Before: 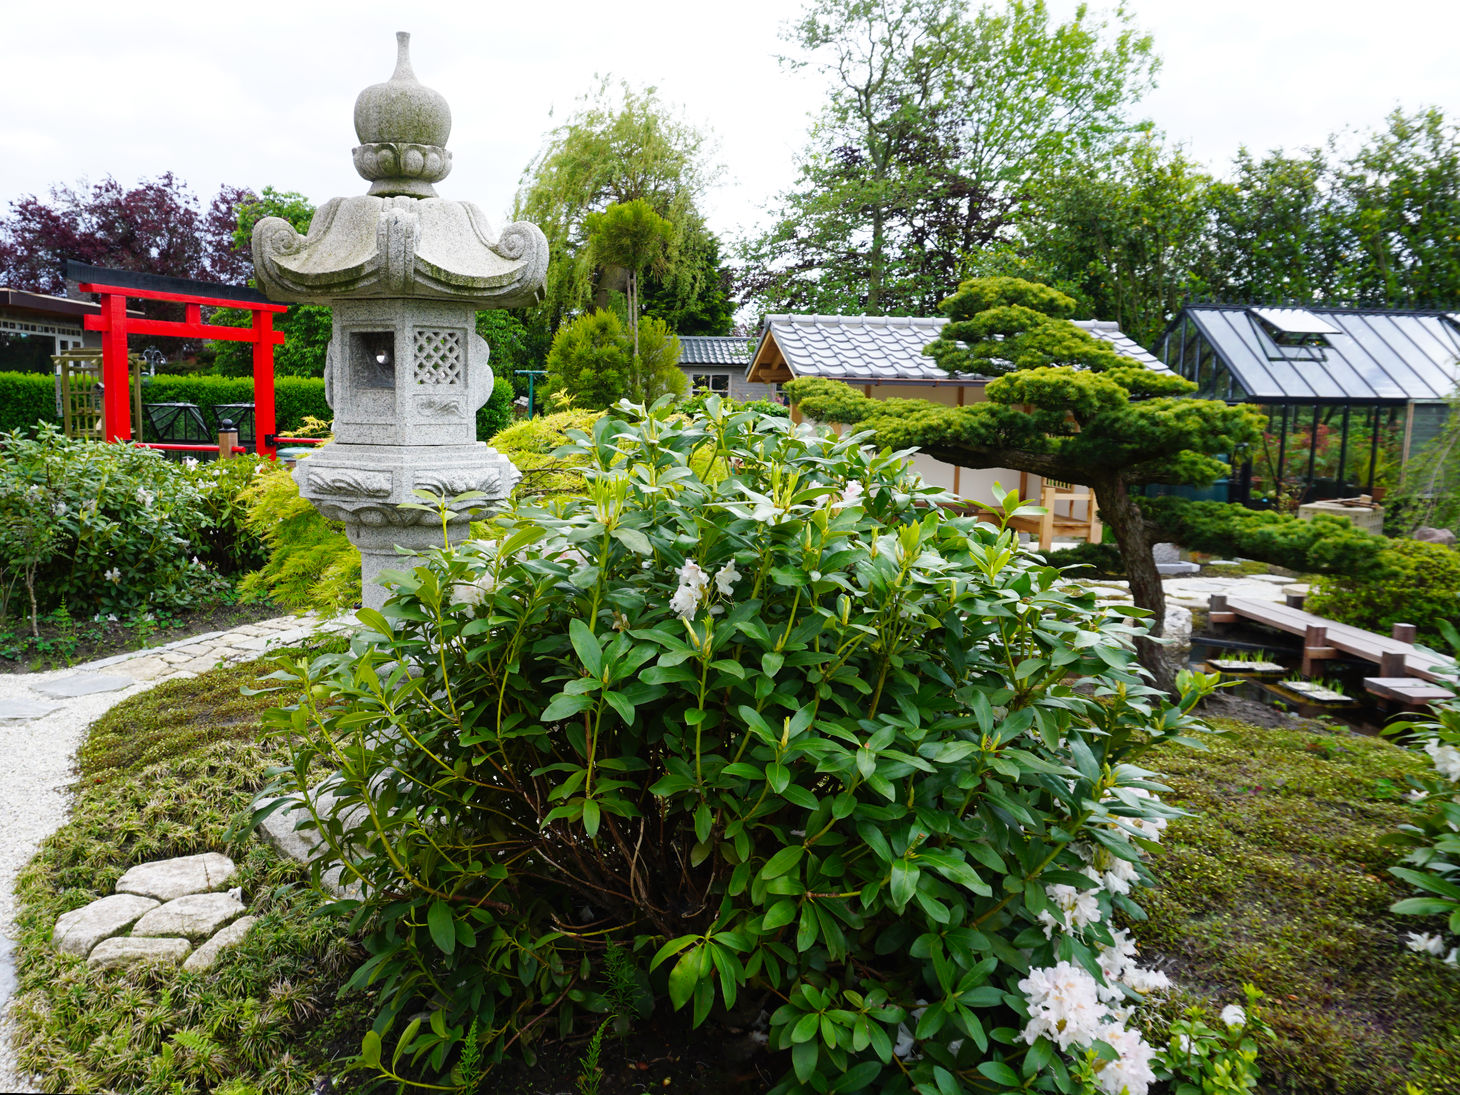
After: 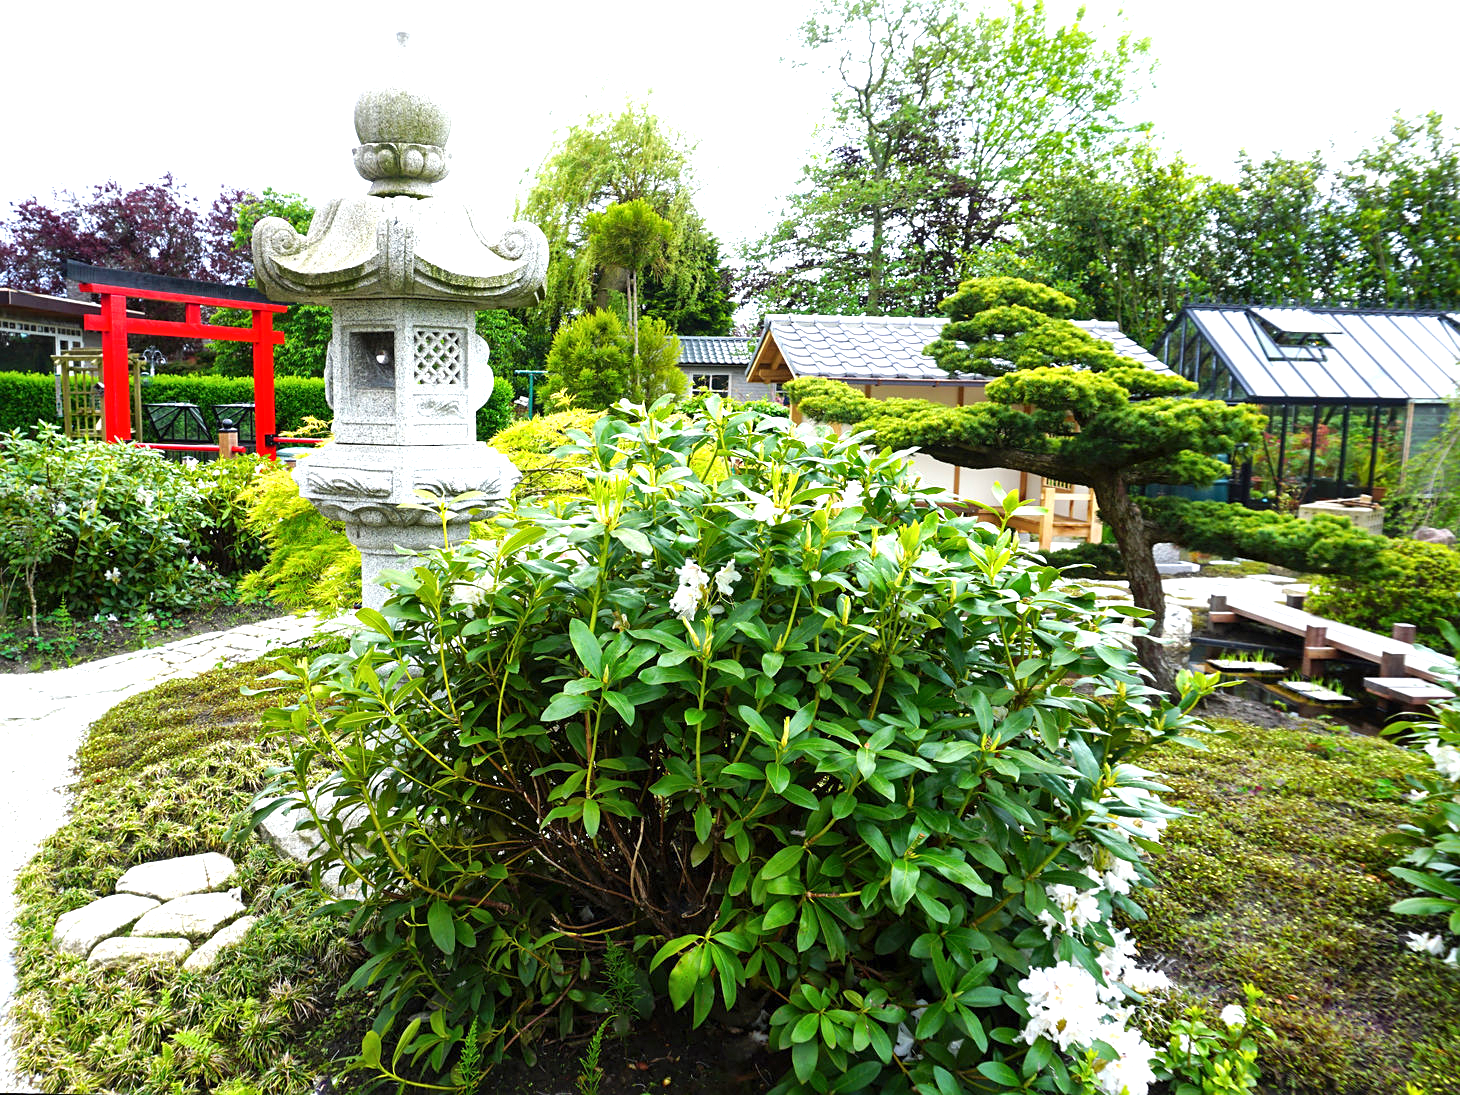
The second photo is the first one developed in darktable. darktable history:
sharpen: amount 0.2
exposure: exposure 0.943 EV, compensate highlight preservation false
white balance: red 0.978, blue 0.999
local contrast: mode bilateral grid, contrast 20, coarseness 50, detail 120%, midtone range 0.2
